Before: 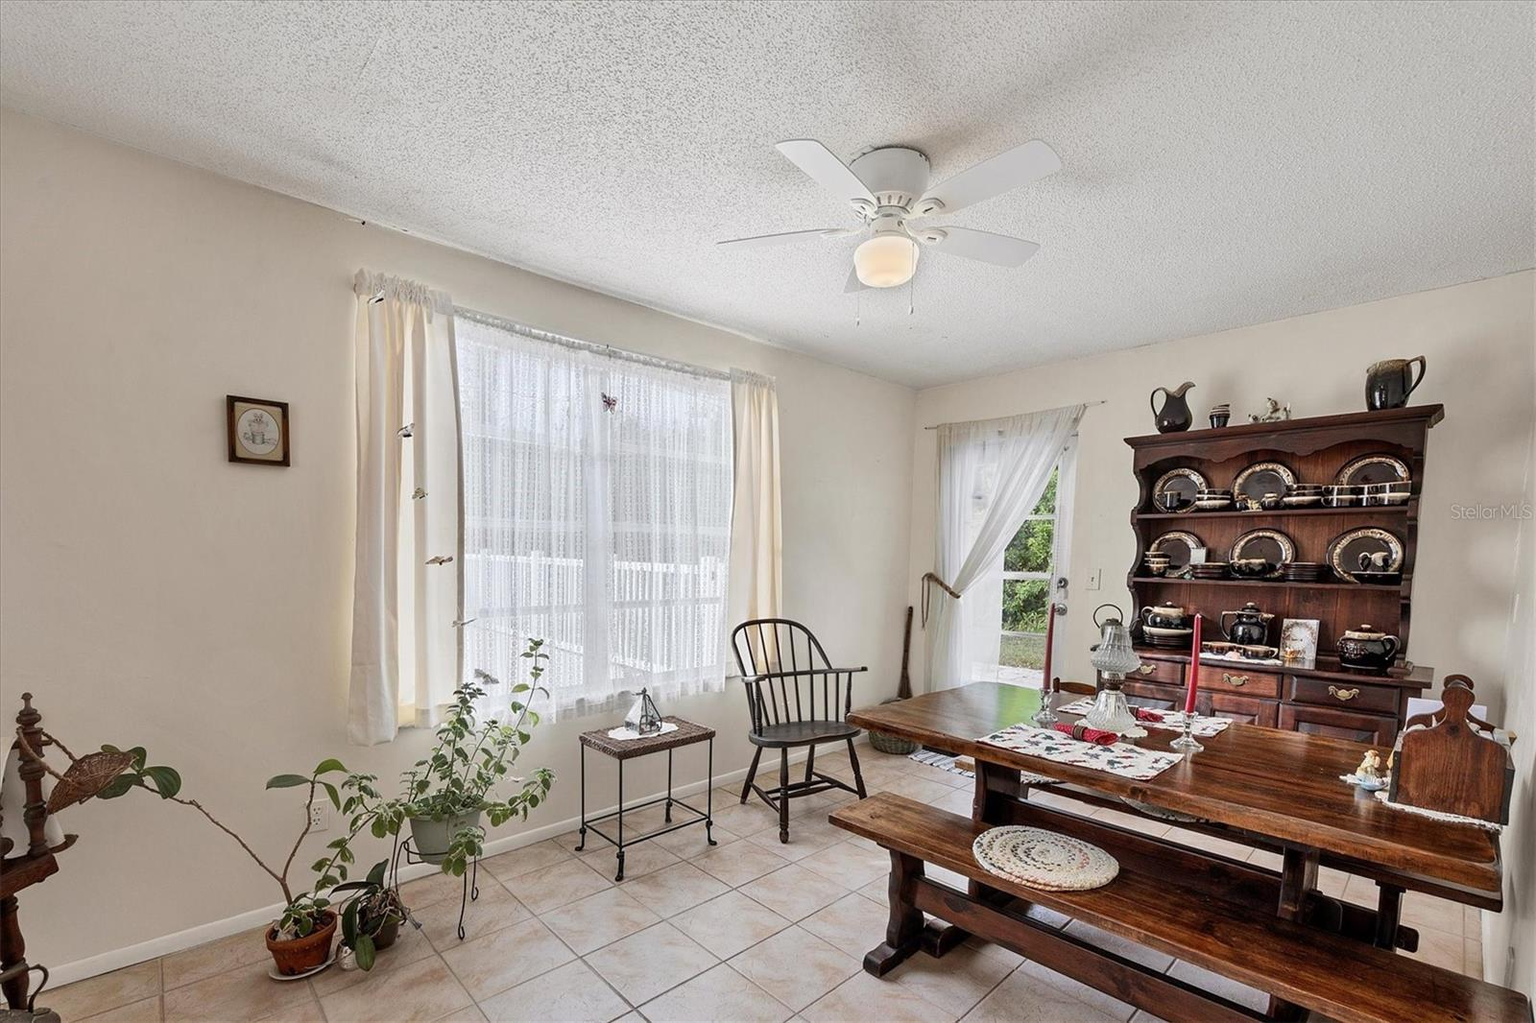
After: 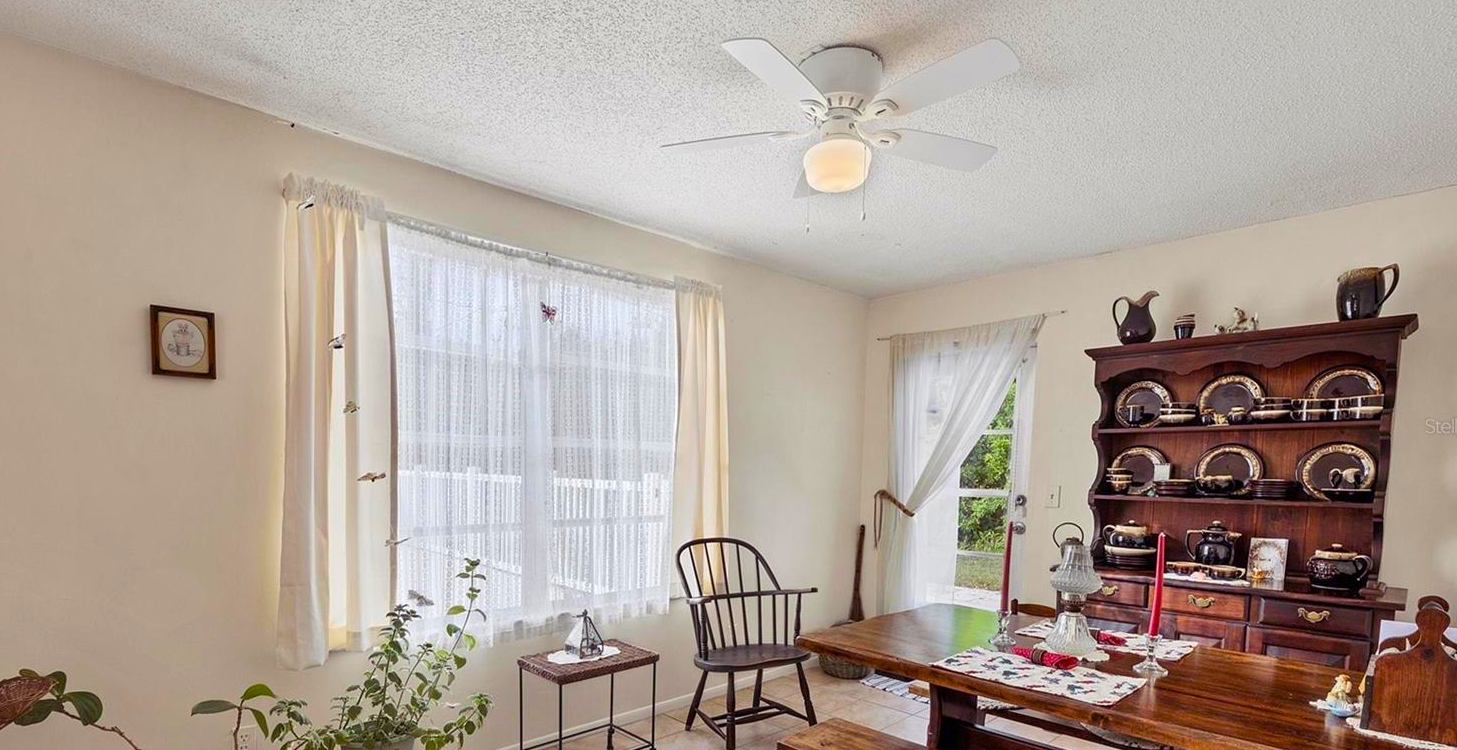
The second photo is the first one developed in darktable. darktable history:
color balance rgb: shadows lift › luminance 0.61%, shadows lift › chroma 6.863%, shadows lift › hue 302.28°, linear chroma grading › global chroma 14.91%, perceptual saturation grading › global saturation -0.107%, global vibrance 39.885%
crop: left 5.389%, top 10.123%, right 3.52%, bottom 19.439%
